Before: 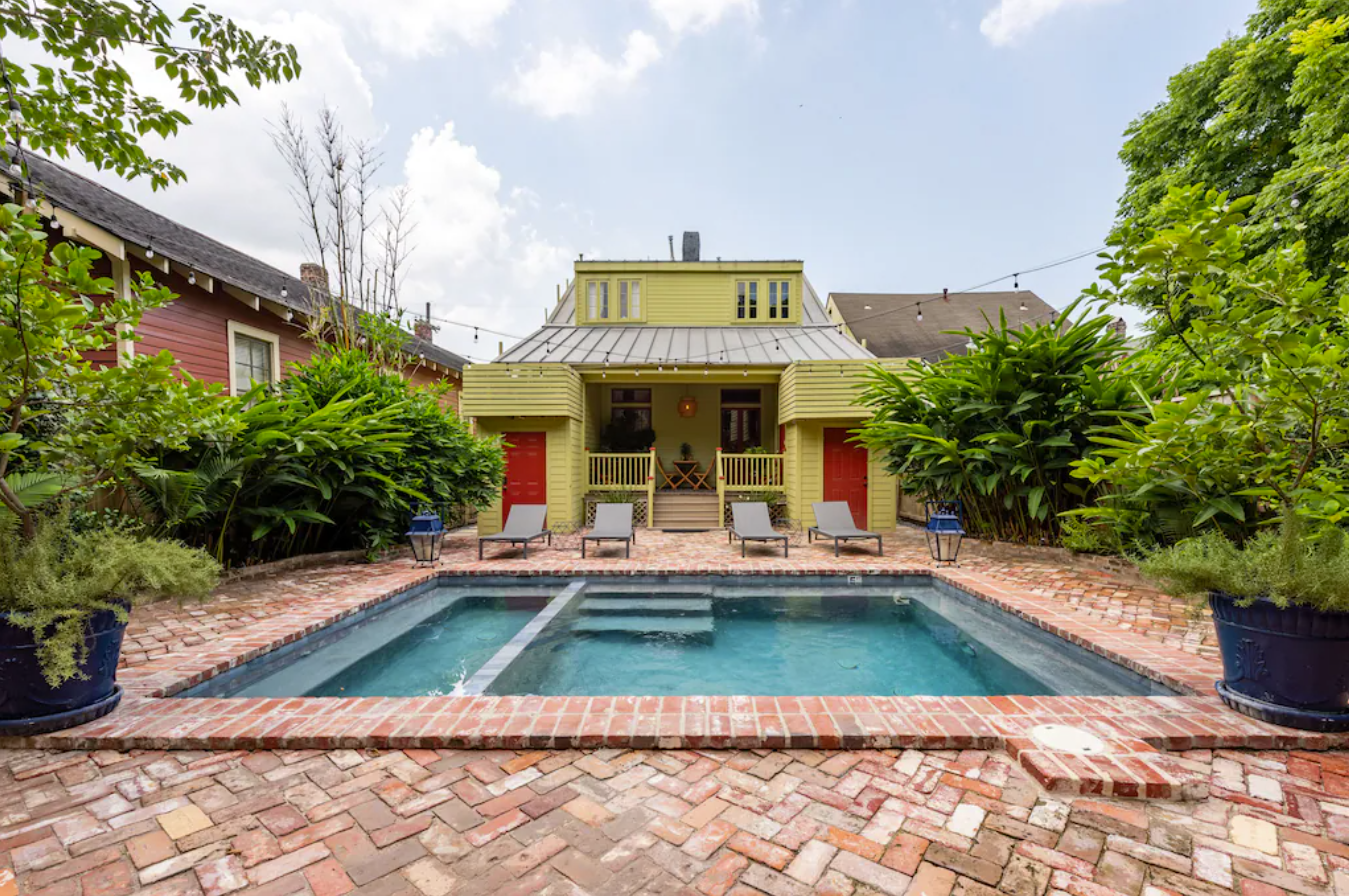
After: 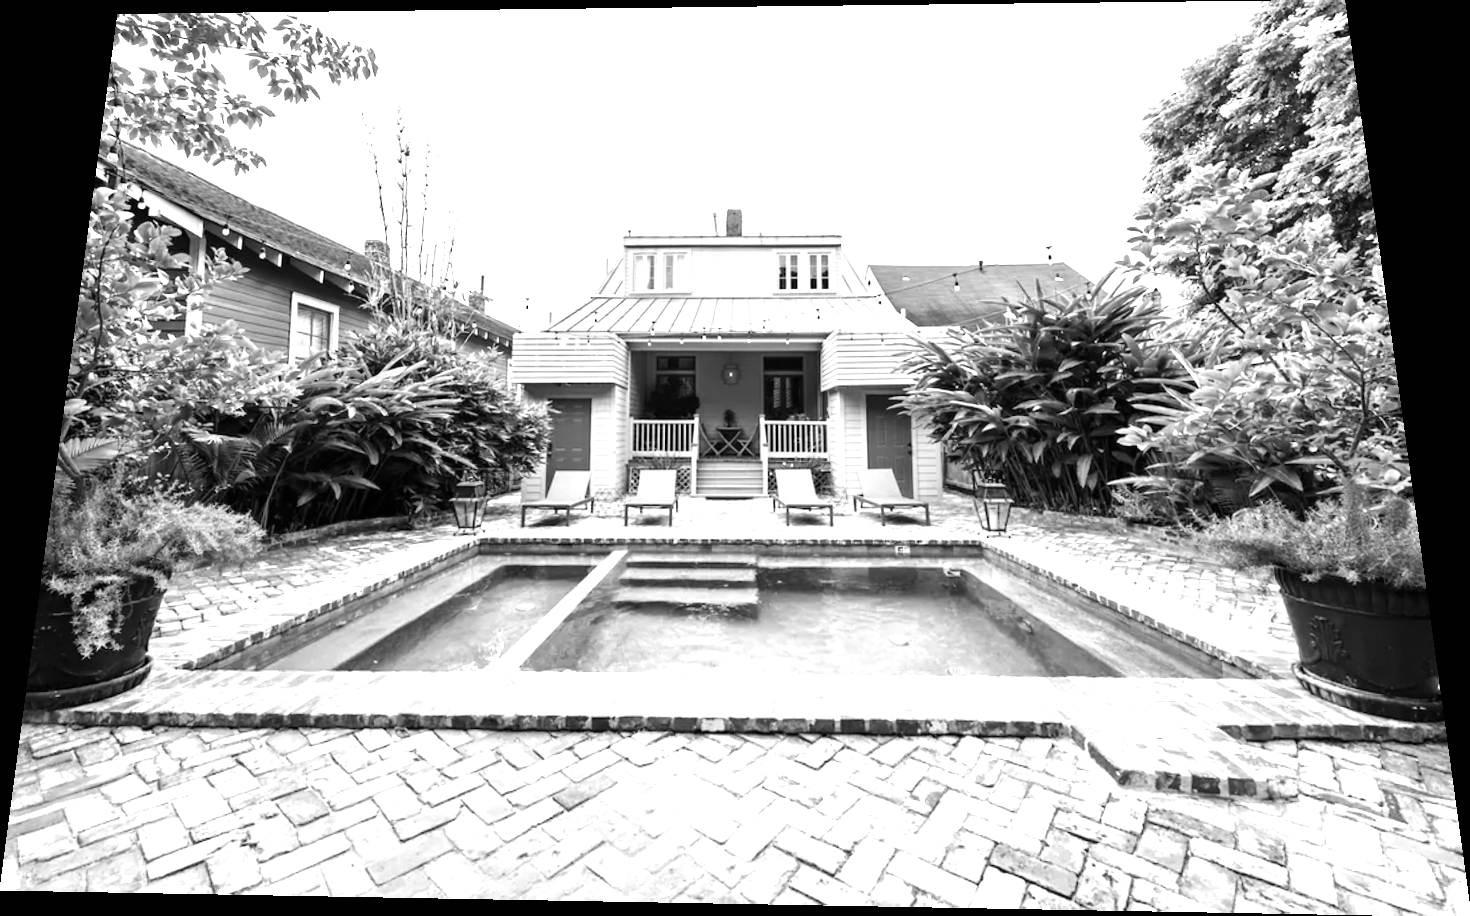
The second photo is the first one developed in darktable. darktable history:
exposure: black level correction 0, exposure 0.7 EV, compensate exposure bias true, compensate highlight preservation false
tone equalizer: -8 EV -0.75 EV, -7 EV -0.7 EV, -6 EV -0.6 EV, -5 EV -0.4 EV, -3 EV 0.4 EV, -2 EV 0.6 EV, -1 EV 0.7 EV, +0 EV 0.75 EV, edges refinement/feathering 500, mask exposure compensation -1.57 EV, preserve details no
monochrome: a 32, b 64, size 2.3, highlights 1
rotate and perspective: rotation 0.128°, lens shift (vertical) -0.181, lens shift (horizontal) -0.044, shear 0.001, automatic cropping off
